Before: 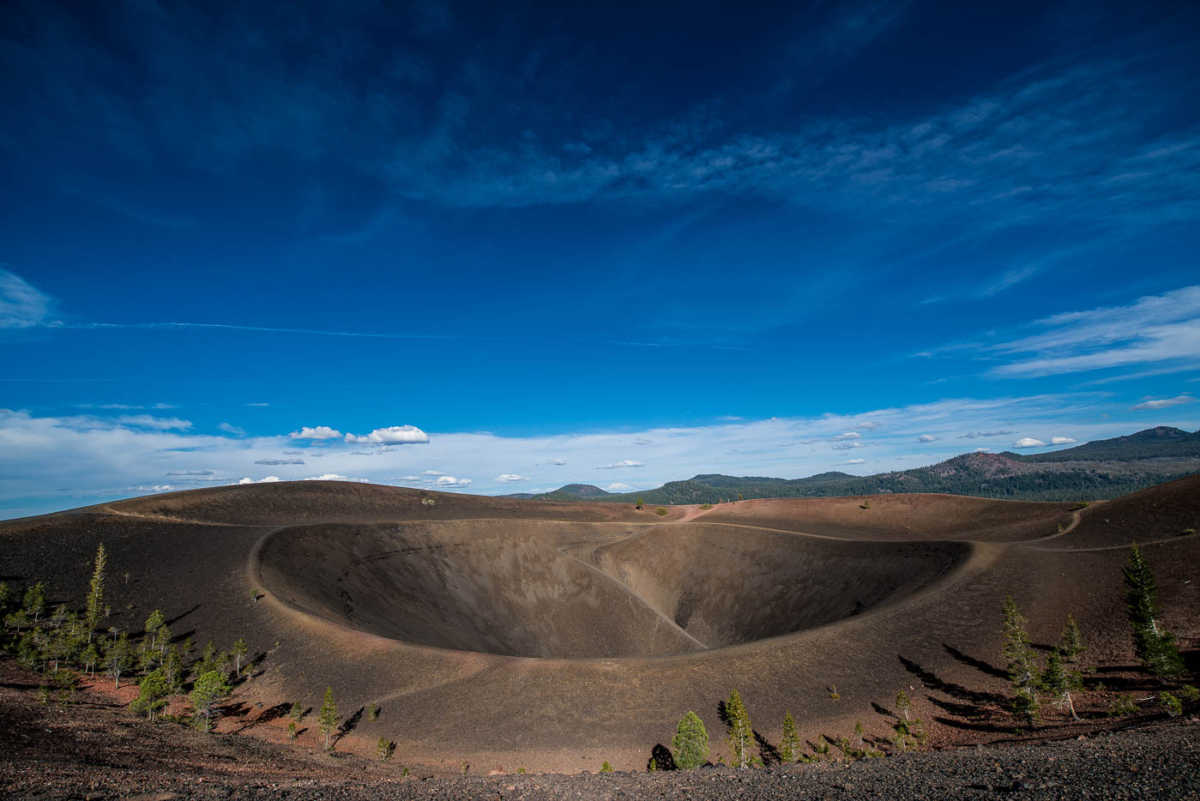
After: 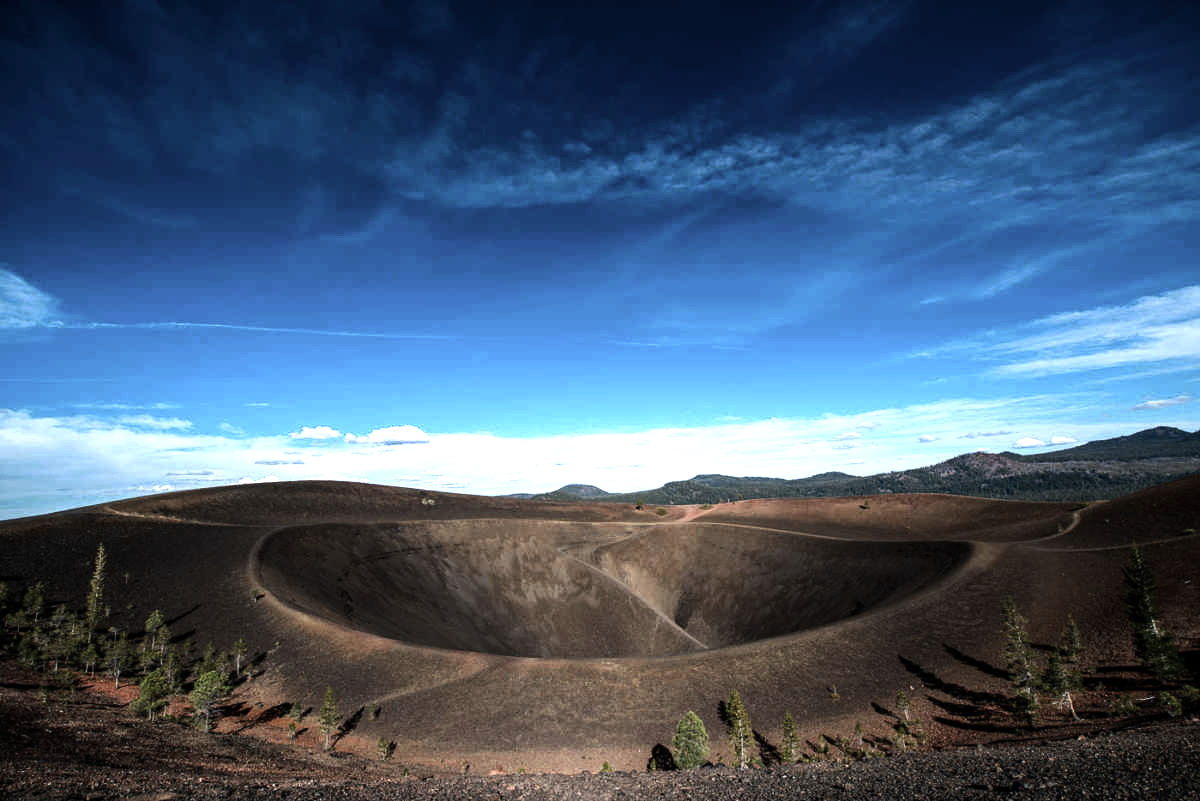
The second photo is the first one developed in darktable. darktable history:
color zones: curves: ch0 [(0, 0.5) (0.125, 0.4) (0.25, 0.5) (0.375, 0.4) (0.5, 0.4) (0.625, 0.6) (0.75, 0.6) (0.875, 0.5)]; ch1 [(0, 0.35) (0.125, 0.45) (0.25, 0.35) (0.375, 0.35) (0.5, 0.35) (0.625, 0.35) (0.75, 0.45) (0.875, 0.35)]; ch2 [(0, 0.6) (0.125, 0.5) (0.25, 0.5) (0.375, 0.6) (0.5, 0.6) (0.625, 0.5) (0.75, 0.5) (0.875, 0.5)]
tone equalizer: -8 EV -1.07 EV, -7 EV -1.01 EV, -6 EV -0.839 EV, -5 EV -0.559 EV, -3 EV 0.602 EV, -2 EV 0.896 EV, -1 EV 0.995 EV, +0 EV 1.07 EV, edges refinement/feathering 500, mask exposure compensation -1.57 EV, preserve details no
